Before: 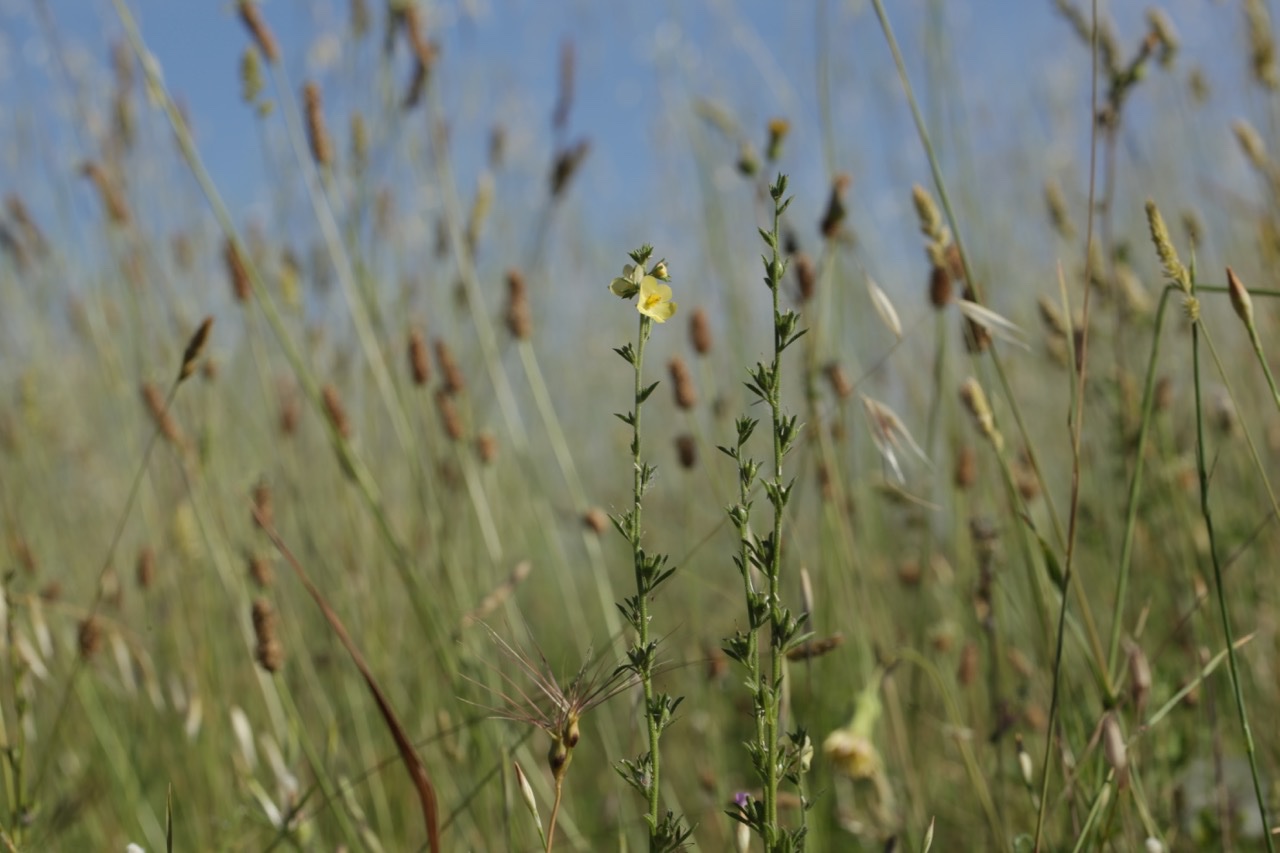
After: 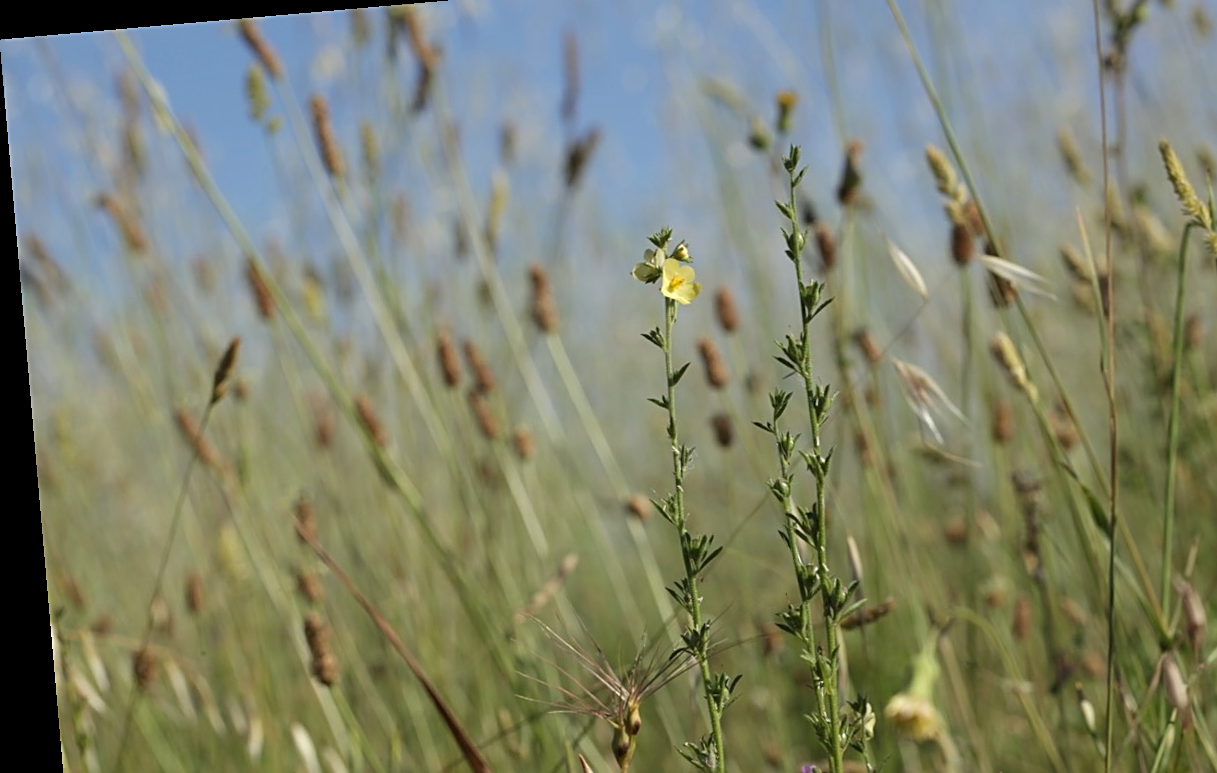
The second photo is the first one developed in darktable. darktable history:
sharpen: on, module defaults
rotate and perspective: rotation -4.98°, automatic cropping off
exposure: exposure 0.3 EV, compensate highlight preservation false
crop: top 7.49%, right 9.717%, bottom 11.943%
